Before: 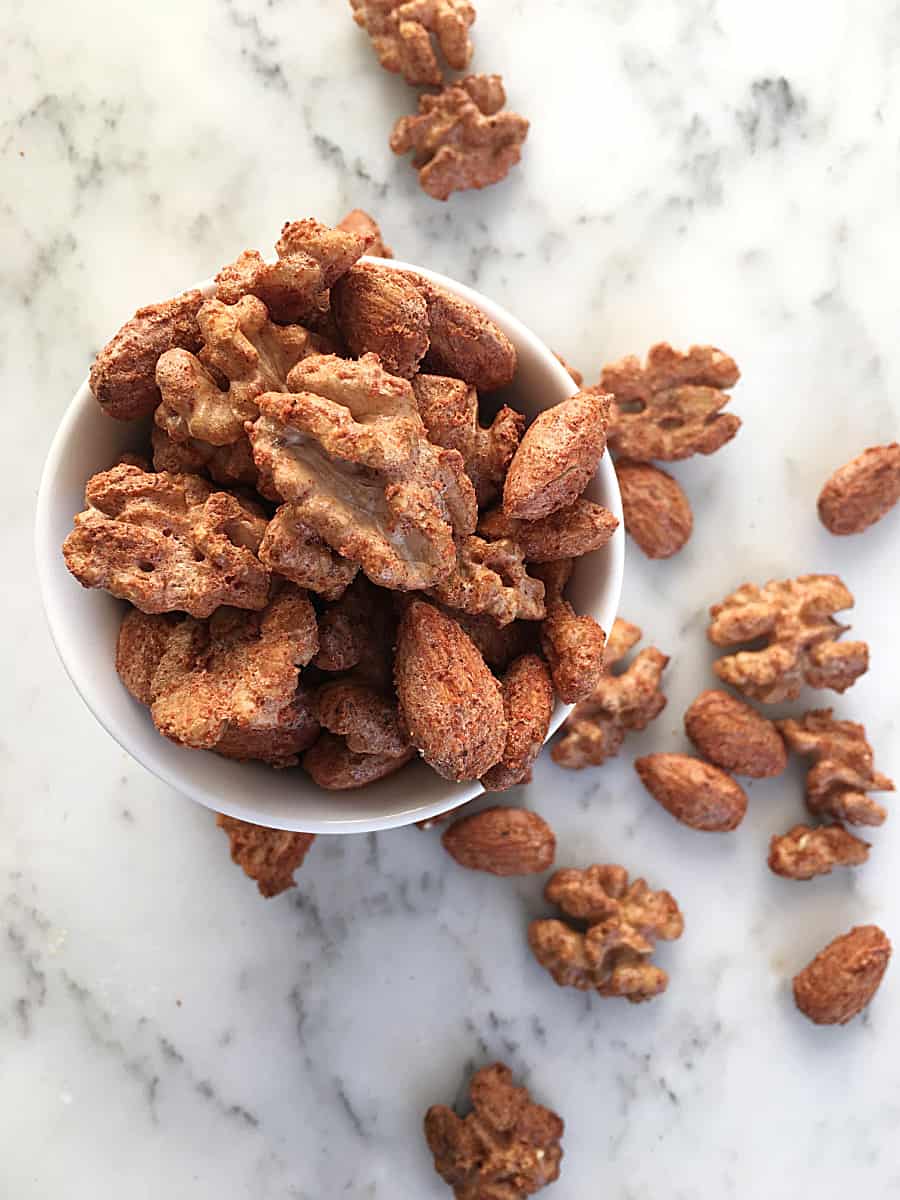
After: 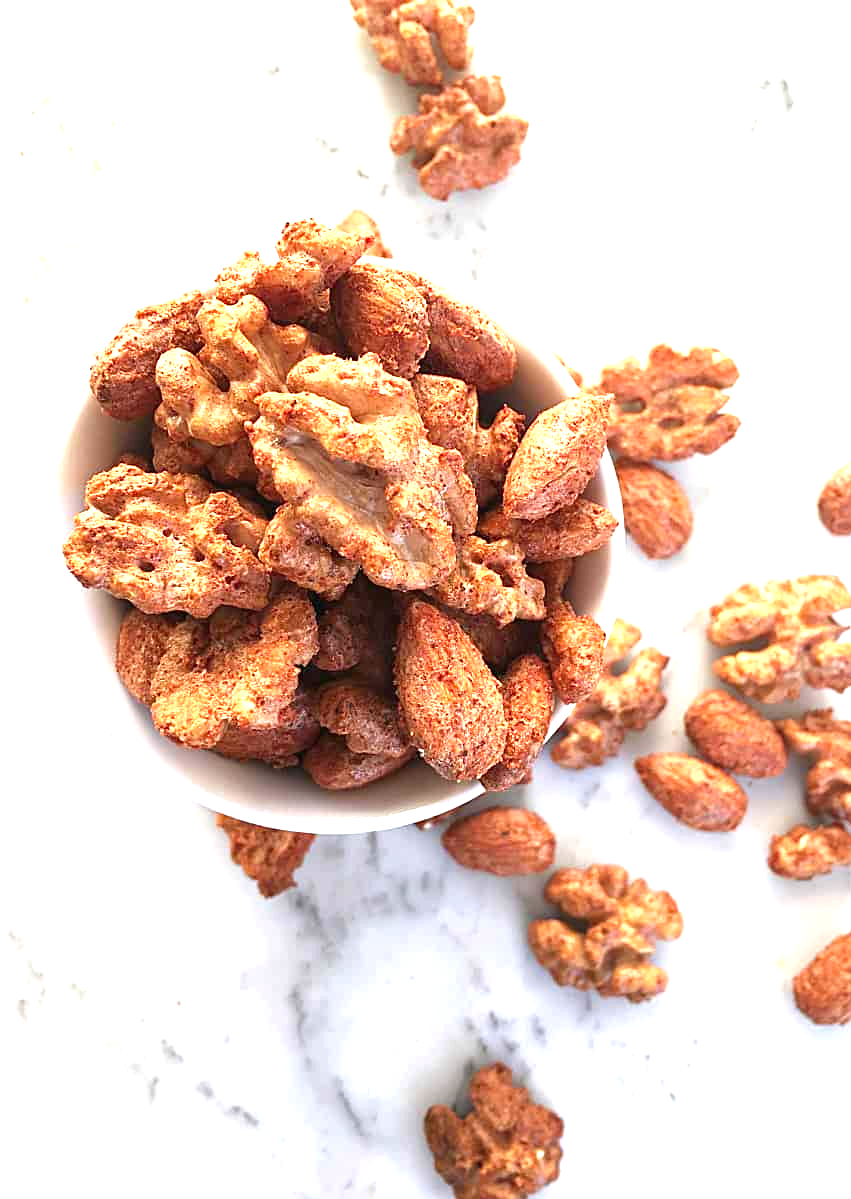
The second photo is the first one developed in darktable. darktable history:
contrast brightness saturation: saturation 0.134
crop and rotate: left 0%, right 5.399%
exposure: black level correction 0, exposure 1.2 EV, compensate exposure bias true, compensate highlight preservation false
